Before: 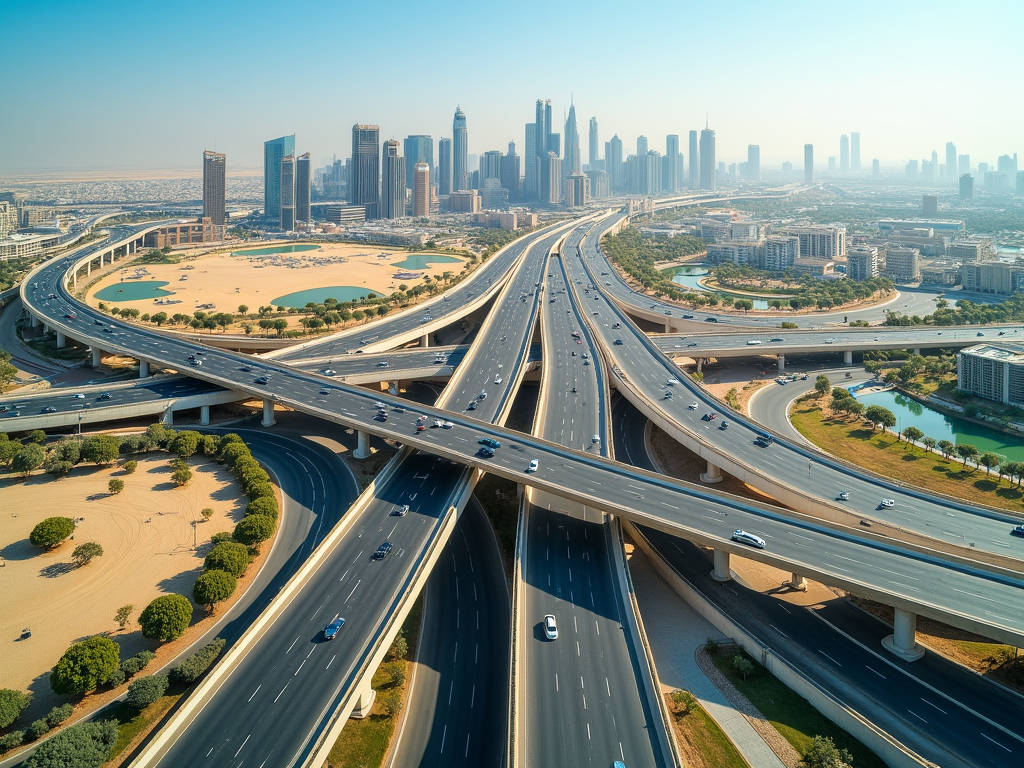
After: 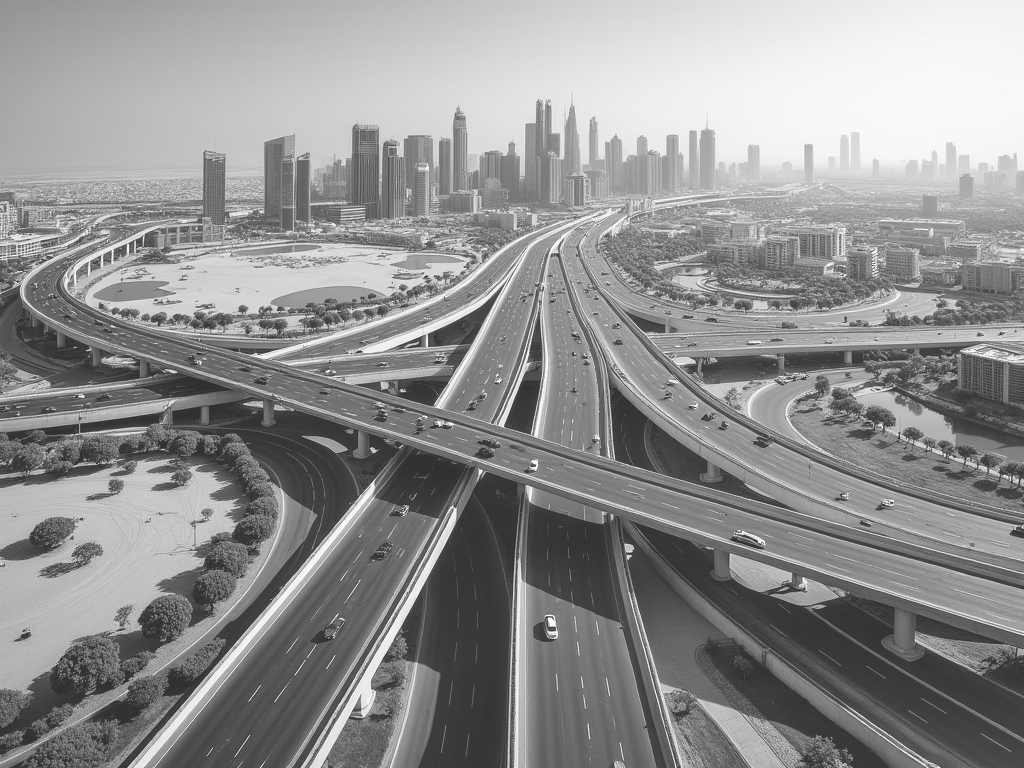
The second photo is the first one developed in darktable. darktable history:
monochrome: on, module defaults
shadows and highlights: shadows 75, highlights -25, soften with gaussian
exposure: black level correction -0.028, compensate highlight preservation false
